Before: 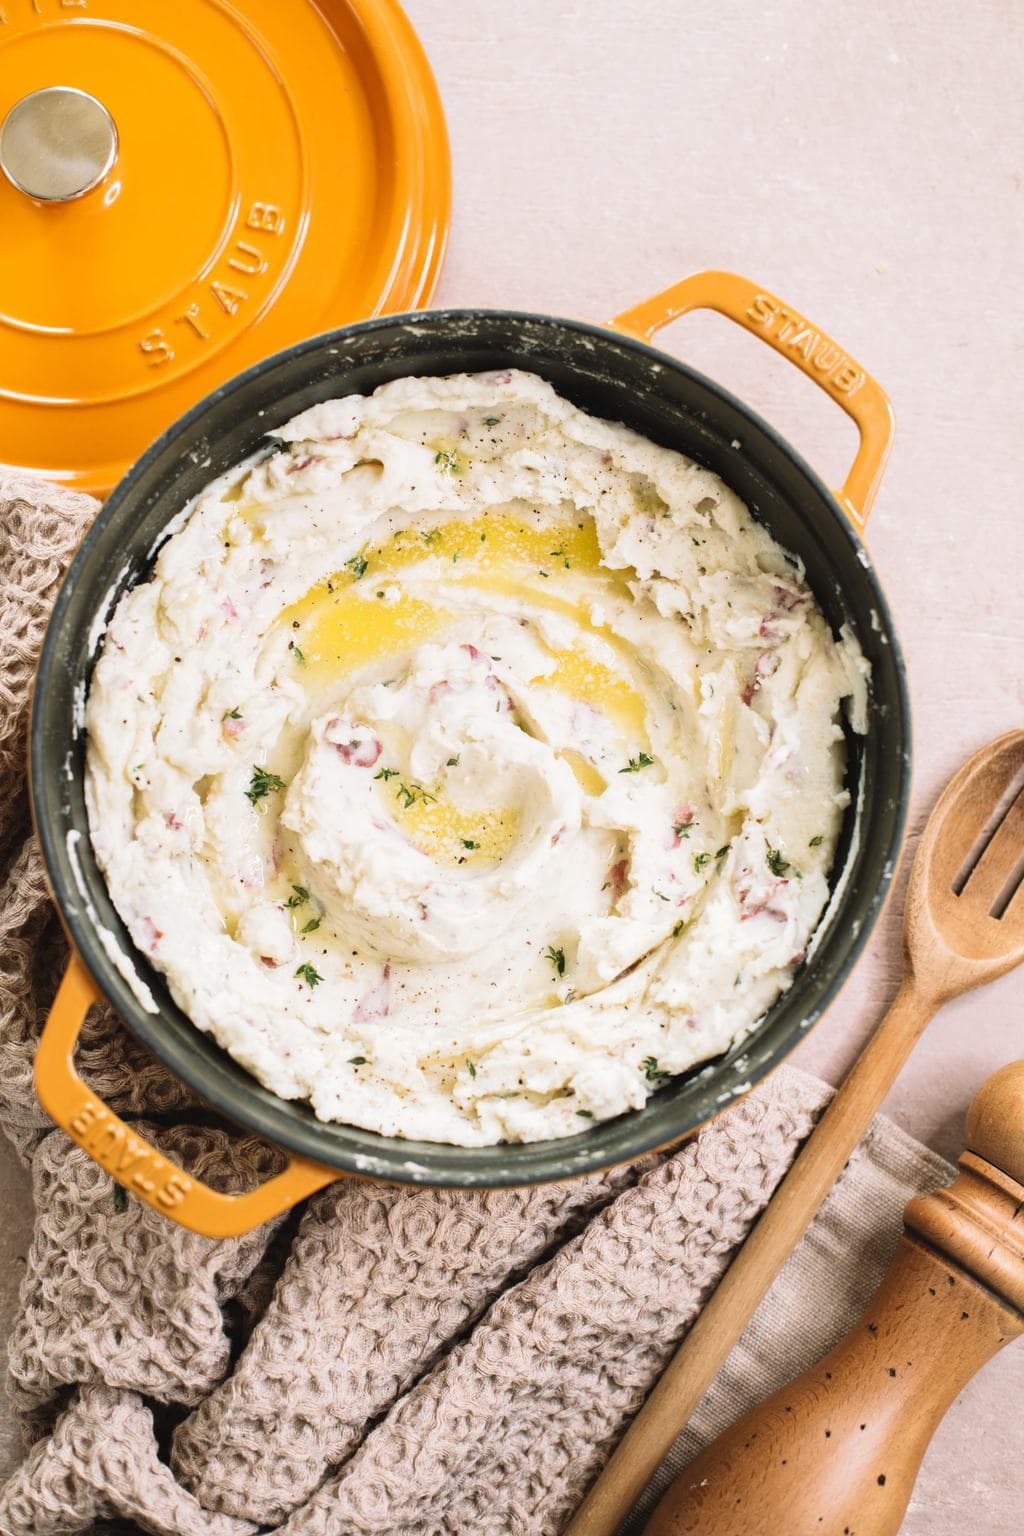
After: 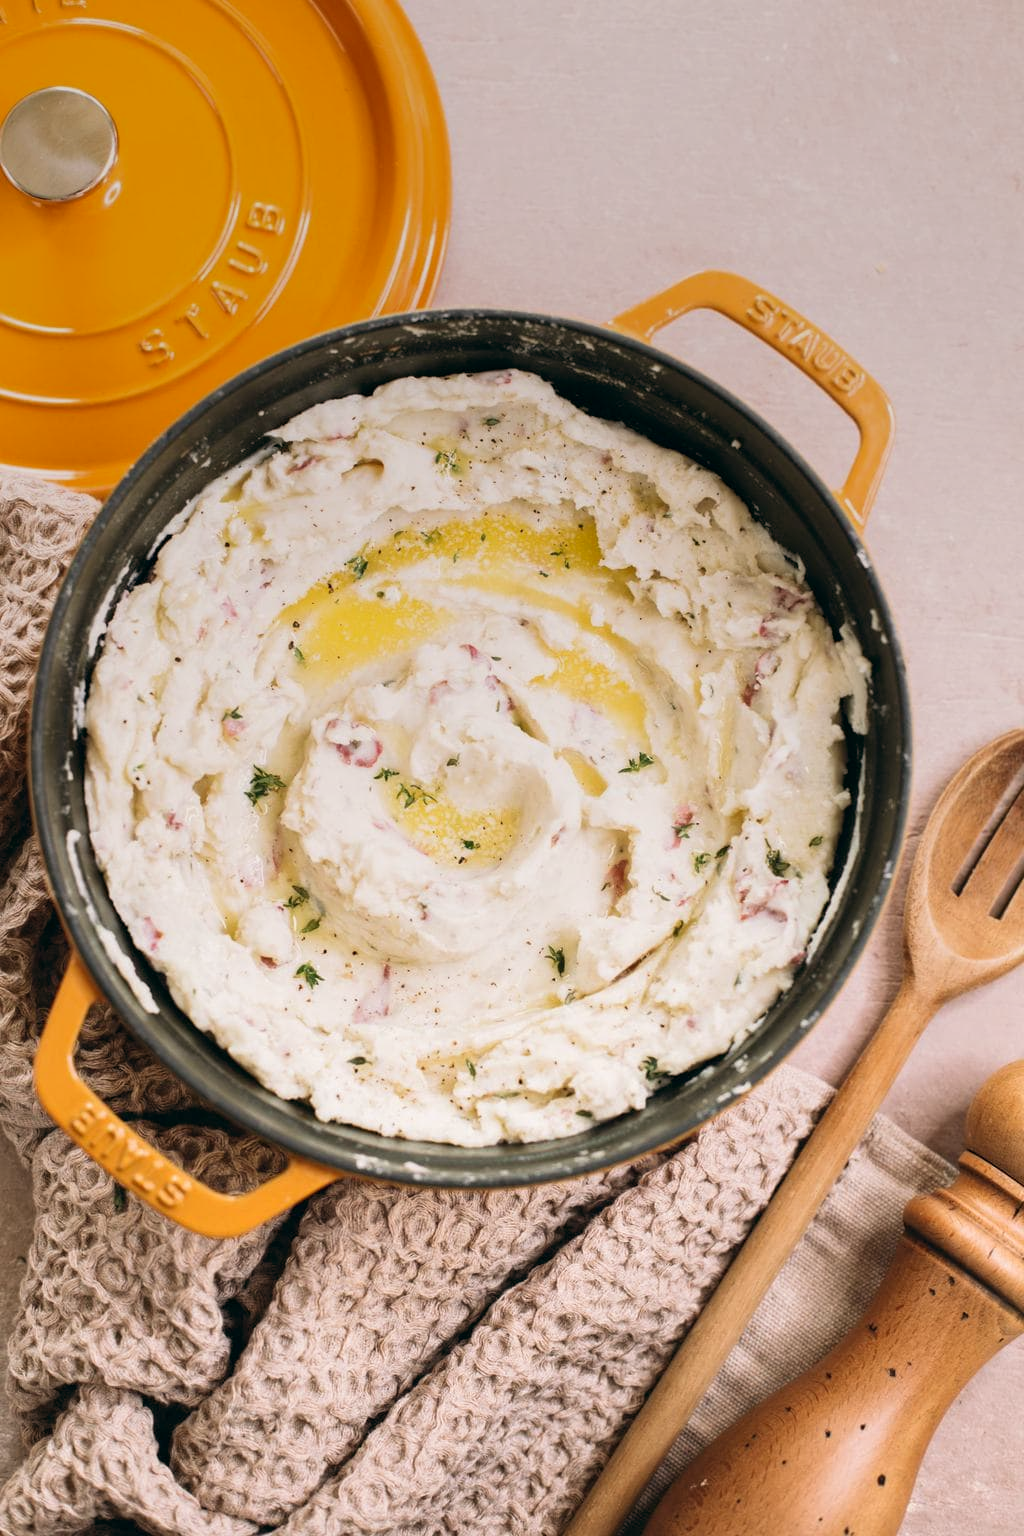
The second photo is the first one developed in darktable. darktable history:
color balance: lift [0.998, 0.998, 1.001, 1.002], gamma [0.995, 1.025, 0.992, 0.975], gain [0.995, 1.02, 0.997, 0.98]
graduated density: on, module defaults
